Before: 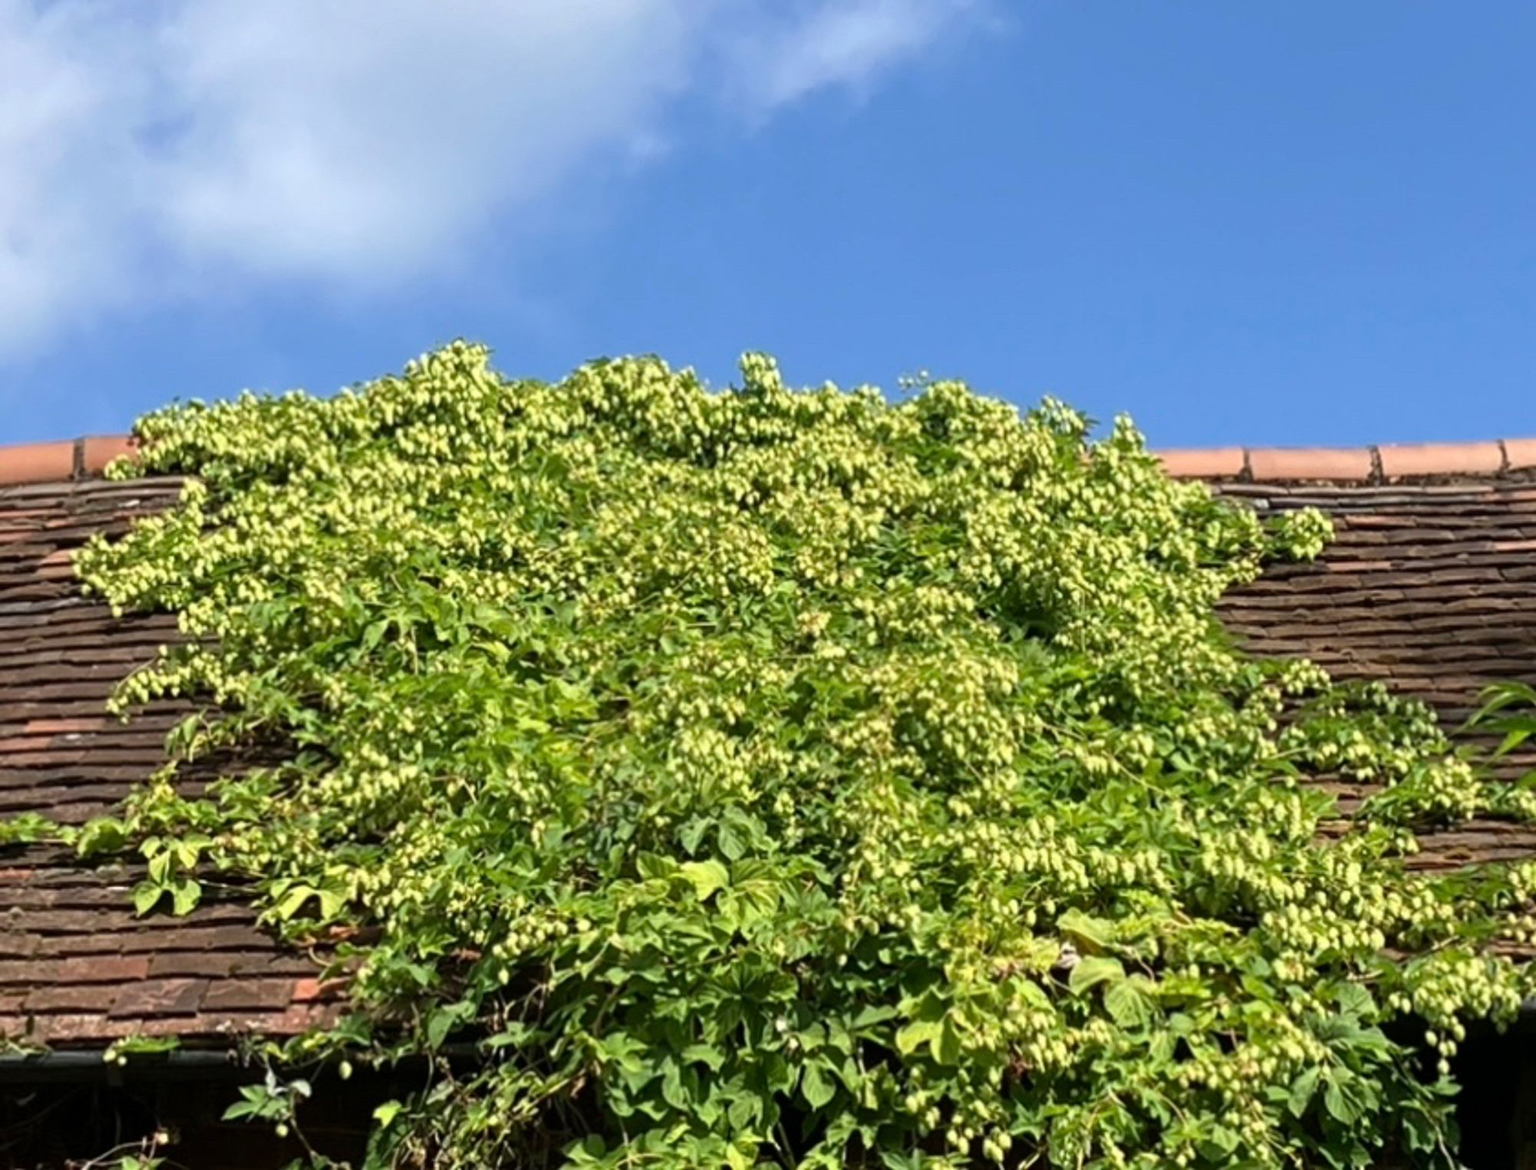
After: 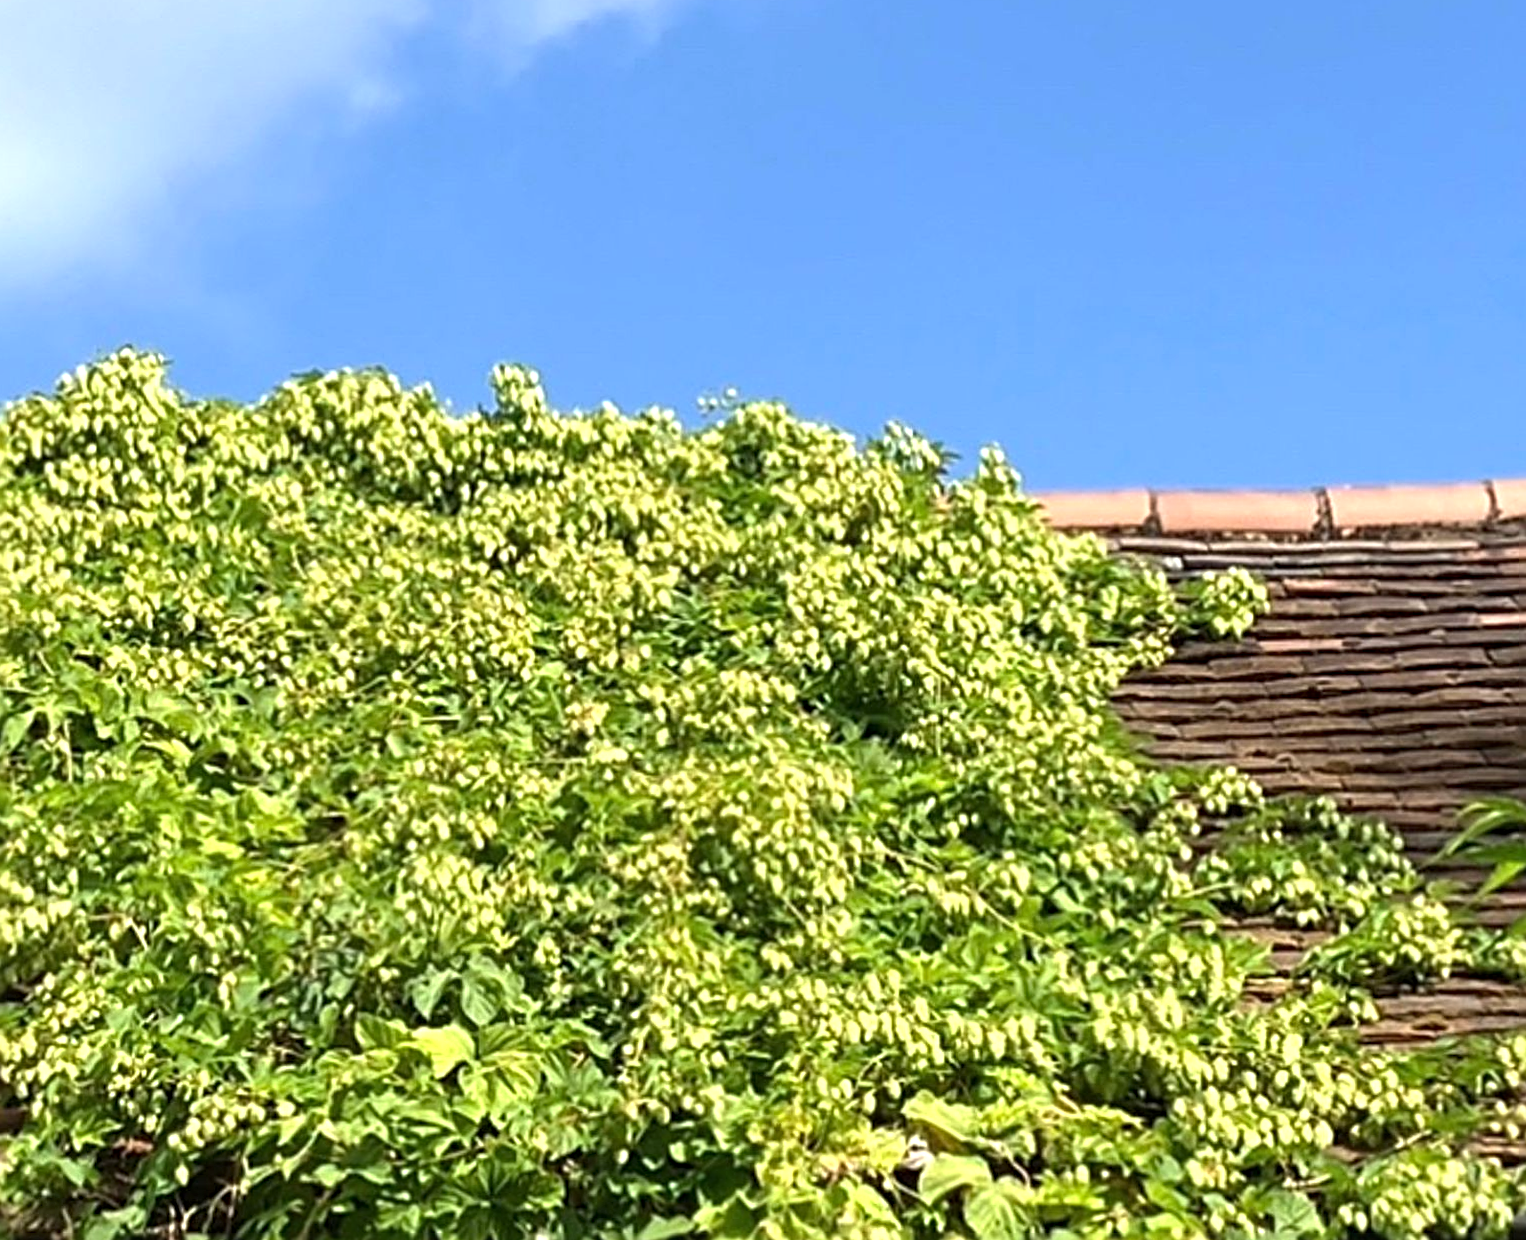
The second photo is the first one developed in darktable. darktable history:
exposure: black level correction 0, exposure 0.5 EV, compensate exposure bias true, compensate highlight preservation false
crop: left 23.095%, top 5.827%, bottom 11.854%
rotate and perspective: rotation 0.192°, lens shift (horizontal) -0.015, crop left 0.005, crop right 0.996, crop top 0.006, crop bottom 0.99
sharpen: radius 2.584, amount 0.688
